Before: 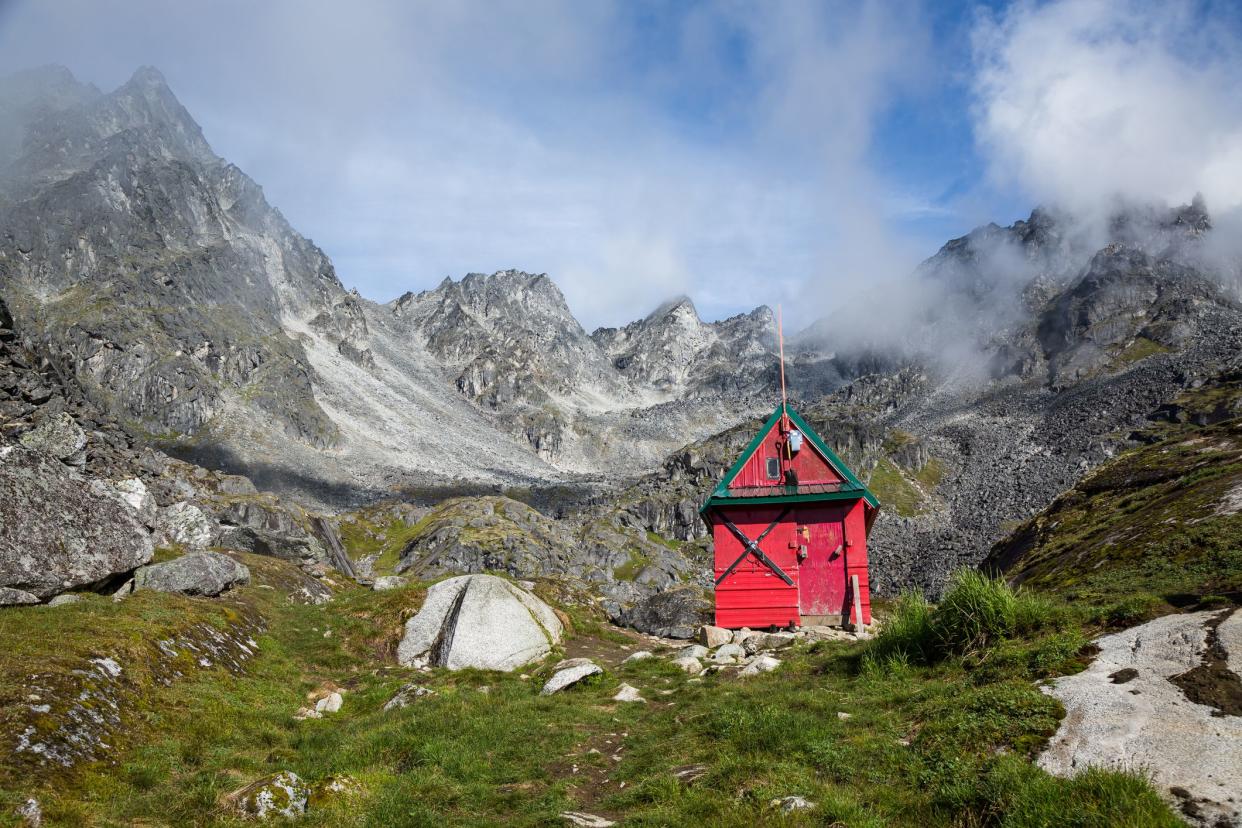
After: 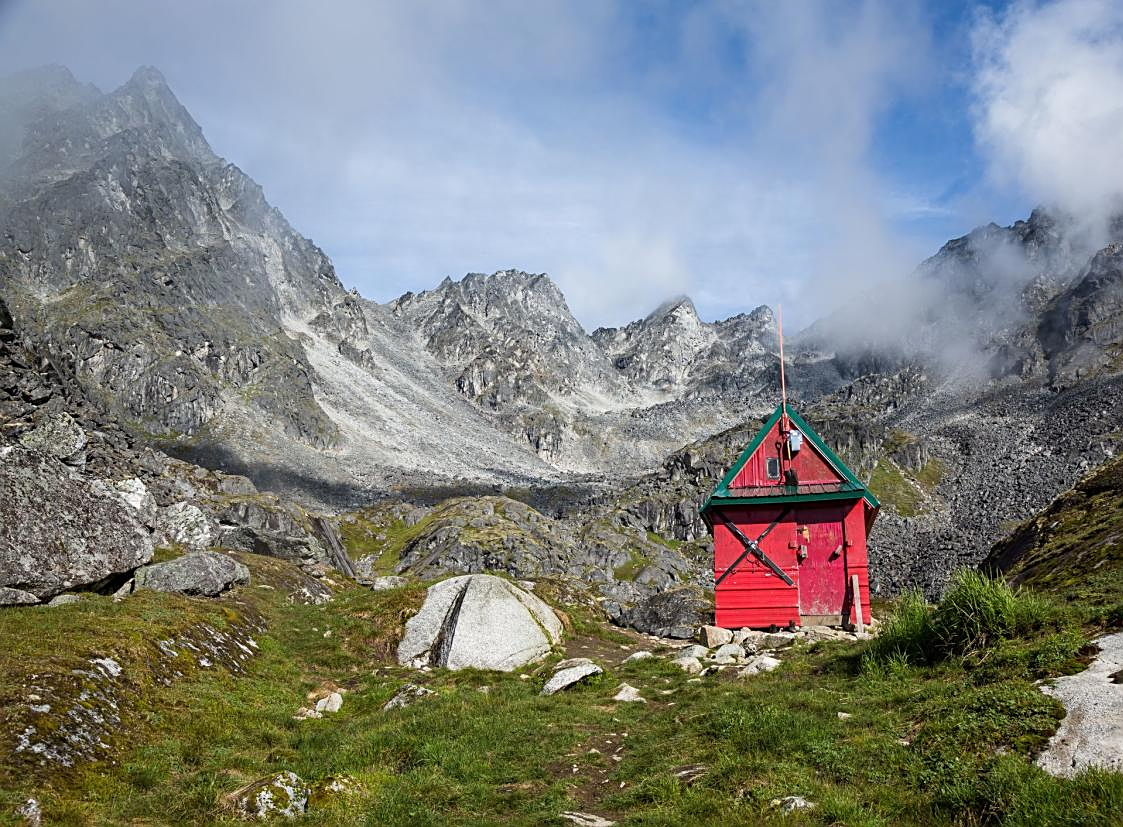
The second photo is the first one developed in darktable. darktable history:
crop: right 9.509%, bottom 0.031%
sharpen: on, module defaults
tone equalizer: on, module defaults
